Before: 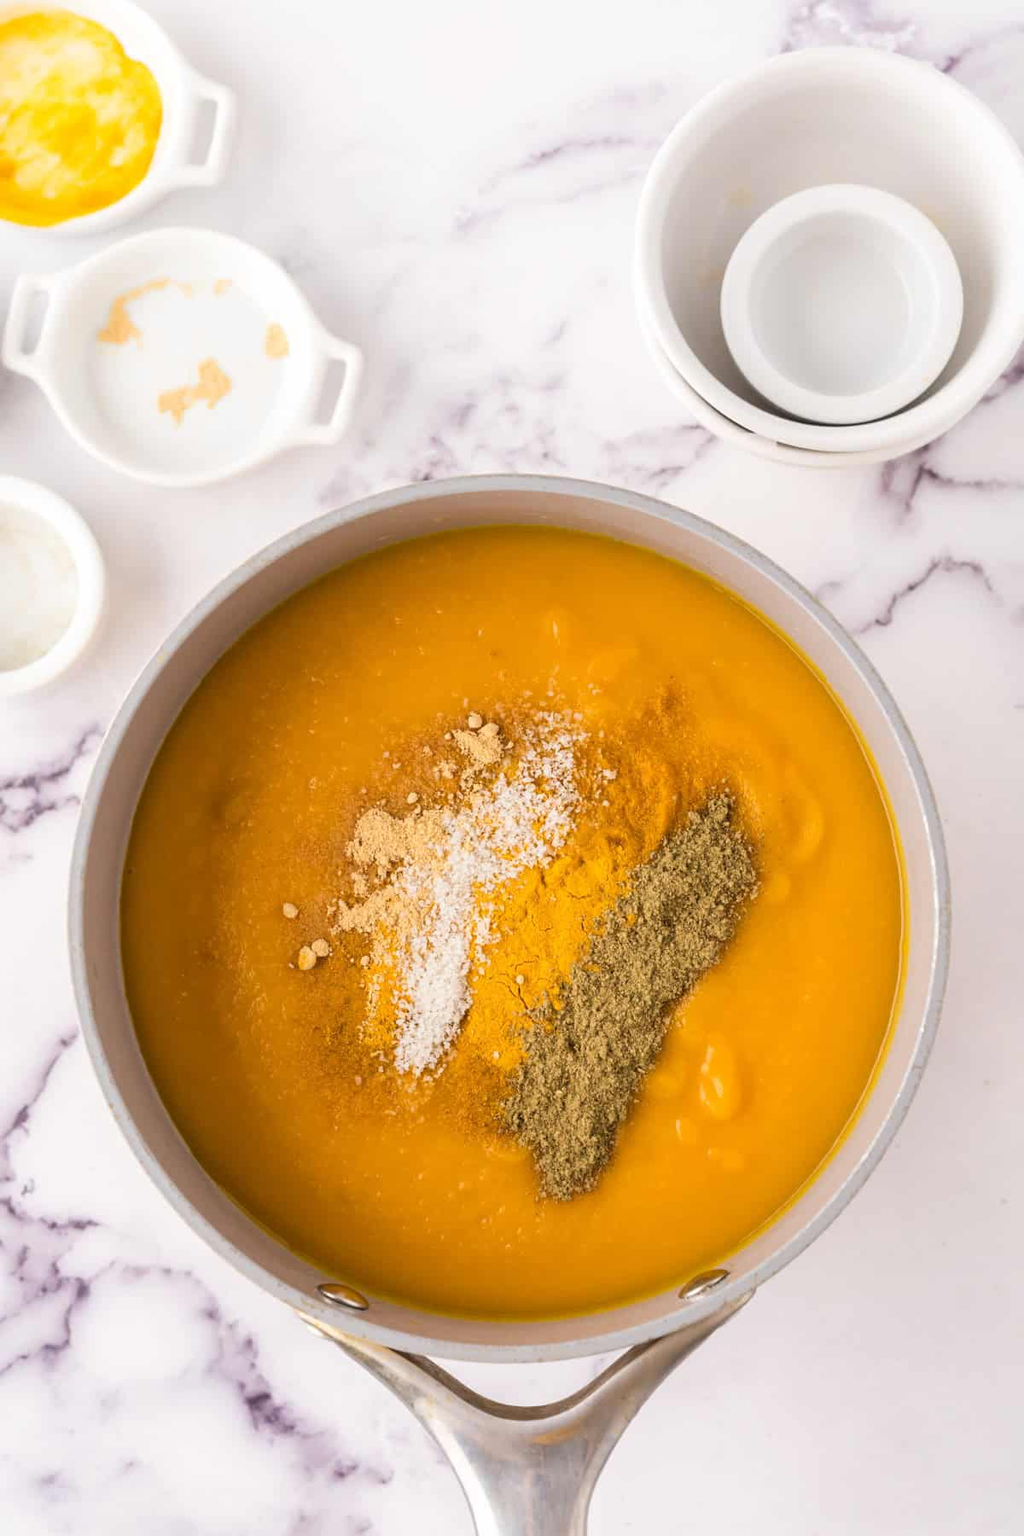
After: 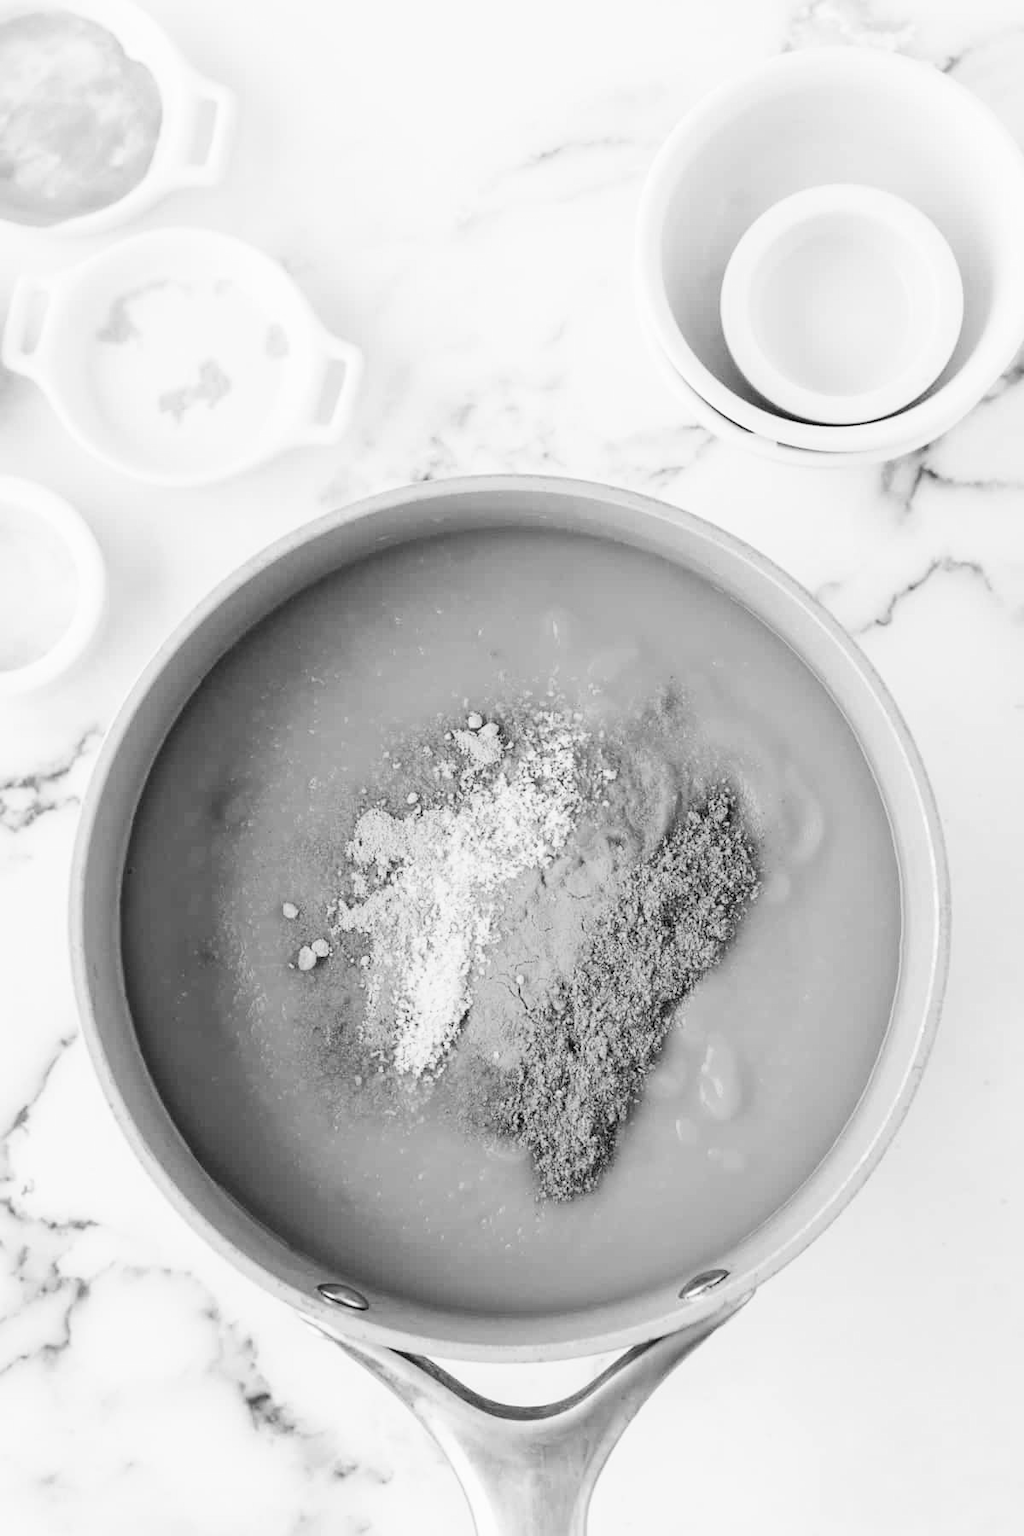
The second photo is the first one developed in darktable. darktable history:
base curve: curves: ch0 [(0, 0) (0.036, 0.025) (0.121, 0.166) (0.206, 0.329) (0.605, 0.79) (1, 1)]
color calibration: output gray [0.267, 0.423, 0.261, 0], illuminant custom, x 0.364, y 0.384, temperature 4527.9 K
